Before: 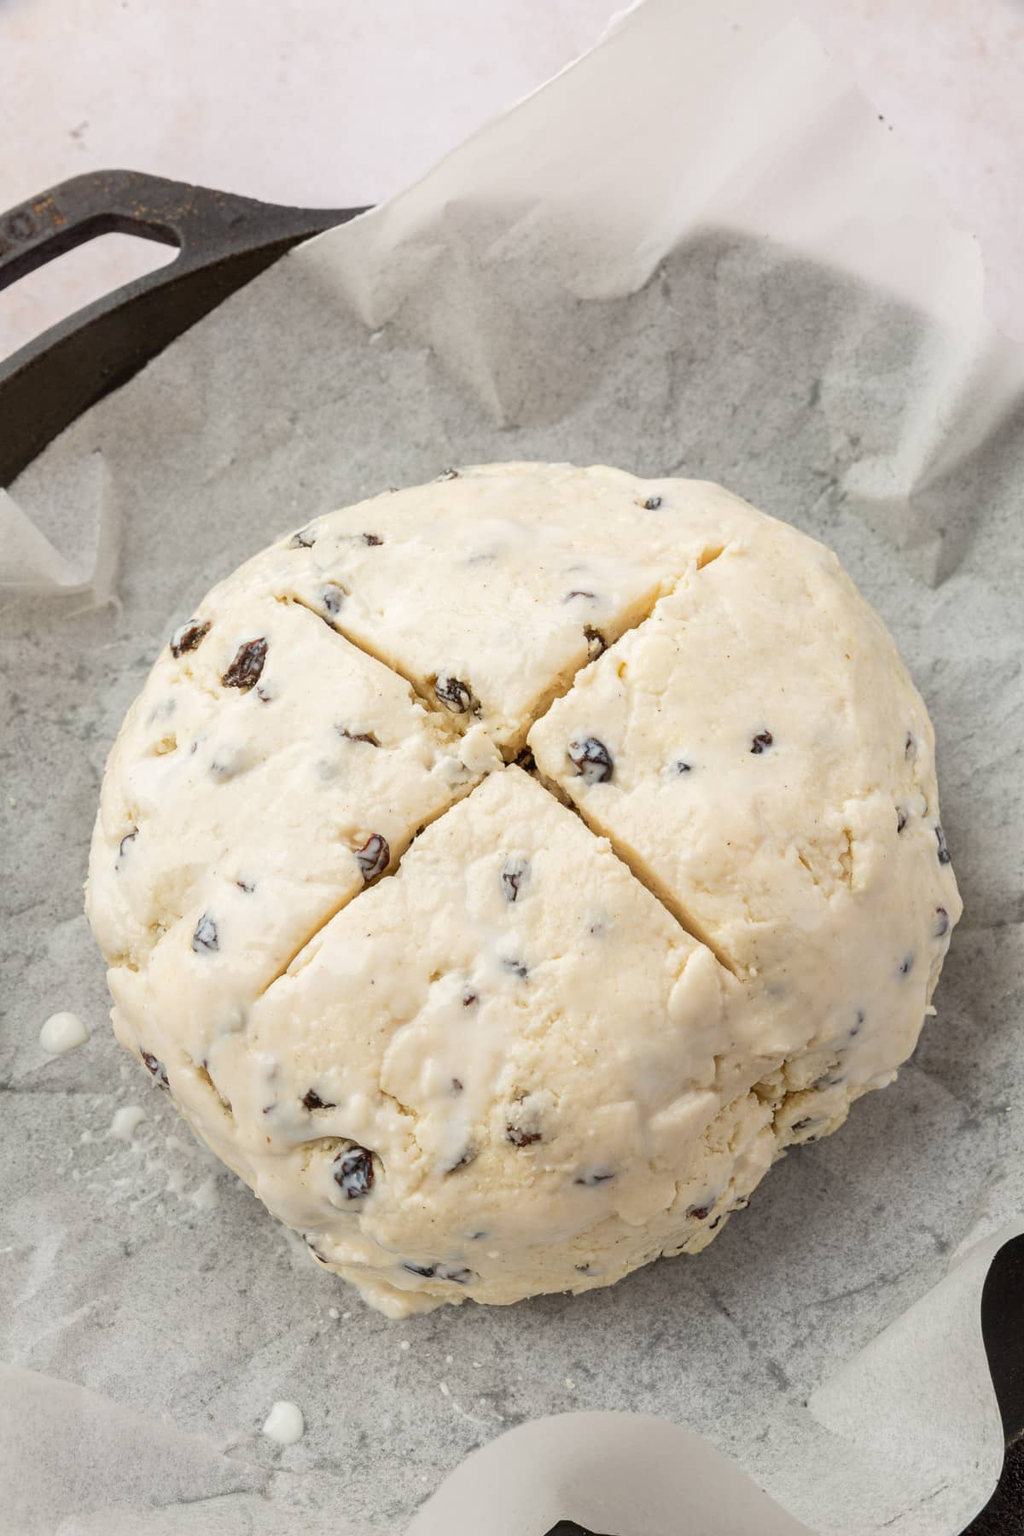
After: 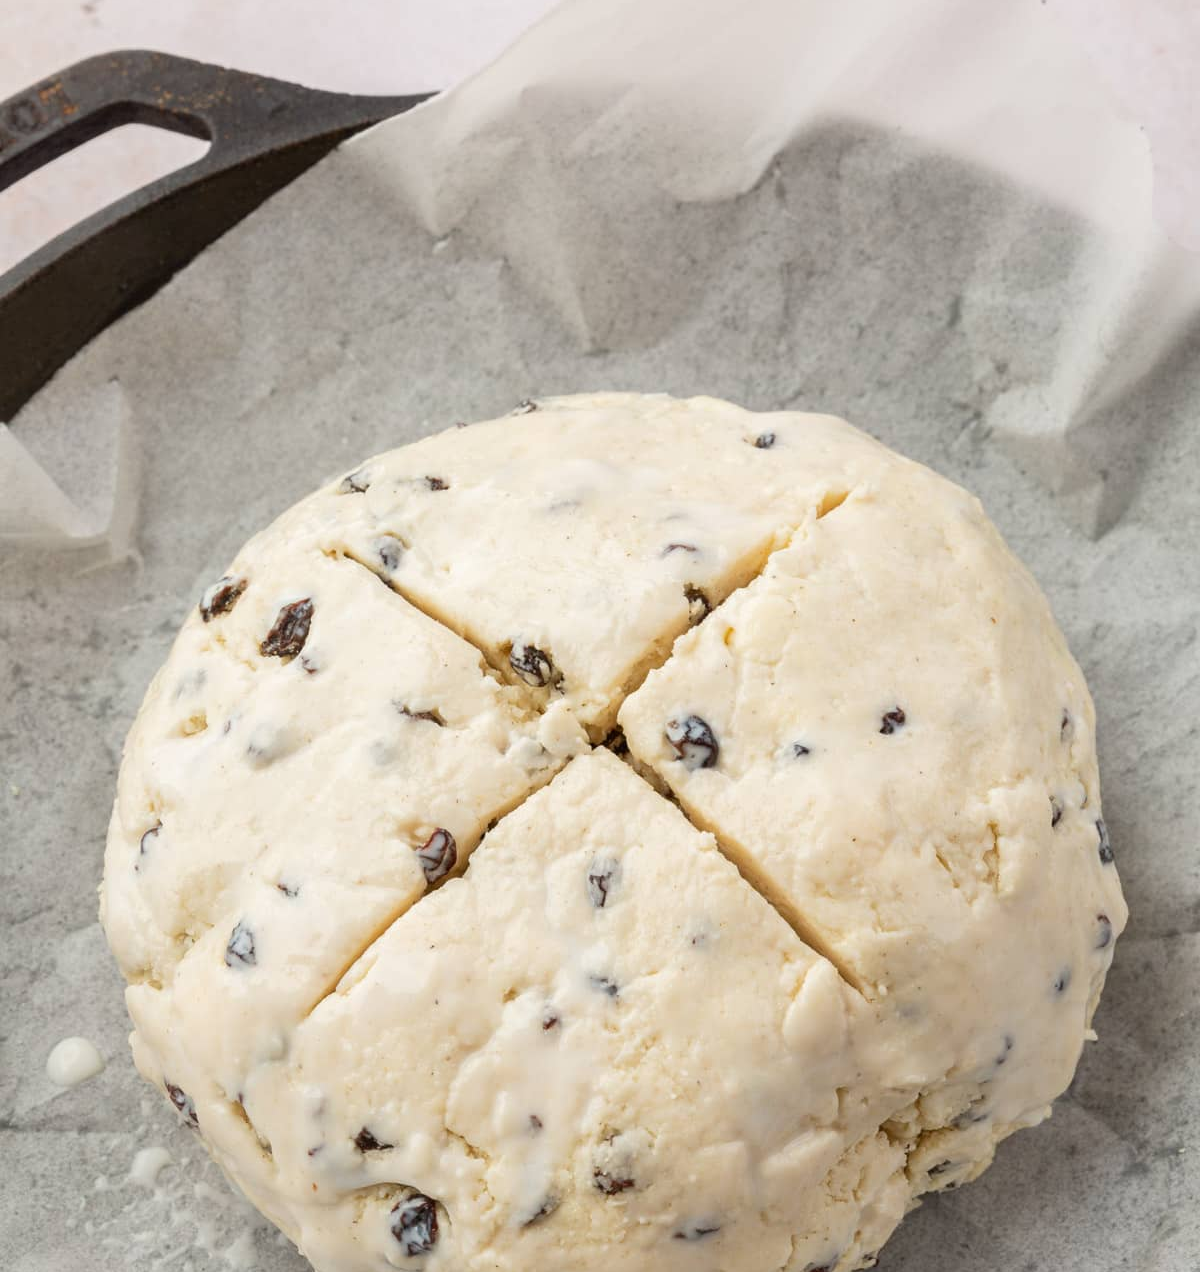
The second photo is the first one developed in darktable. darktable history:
crop and rotate: top 8.293%, bottom 20.996%
white balance: emerald 1
